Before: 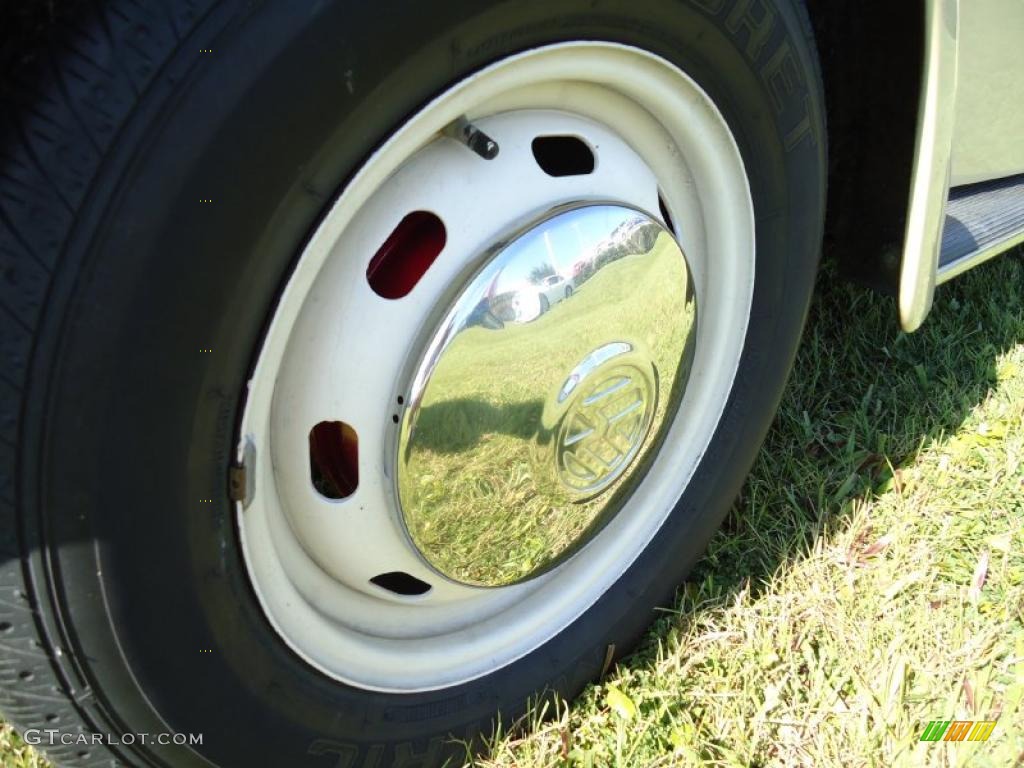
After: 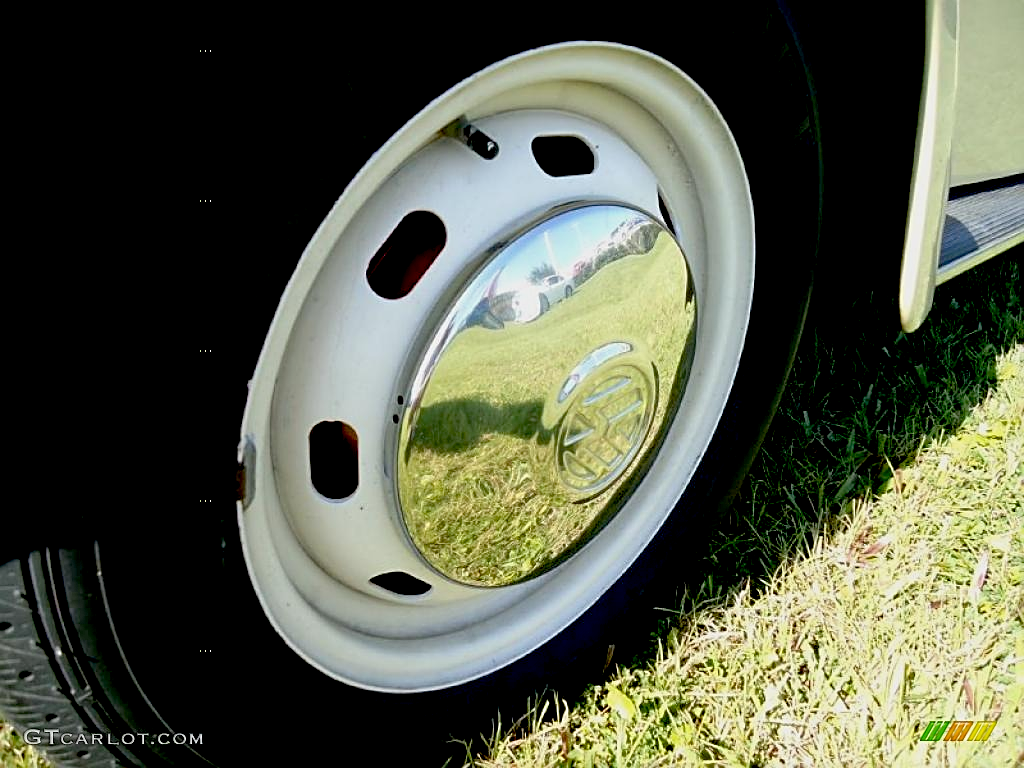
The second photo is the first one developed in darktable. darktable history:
exposure: black level correction 0.044, exposure -0.228 EV, compensate highlight preservation false
sharpen: on, module defaults
